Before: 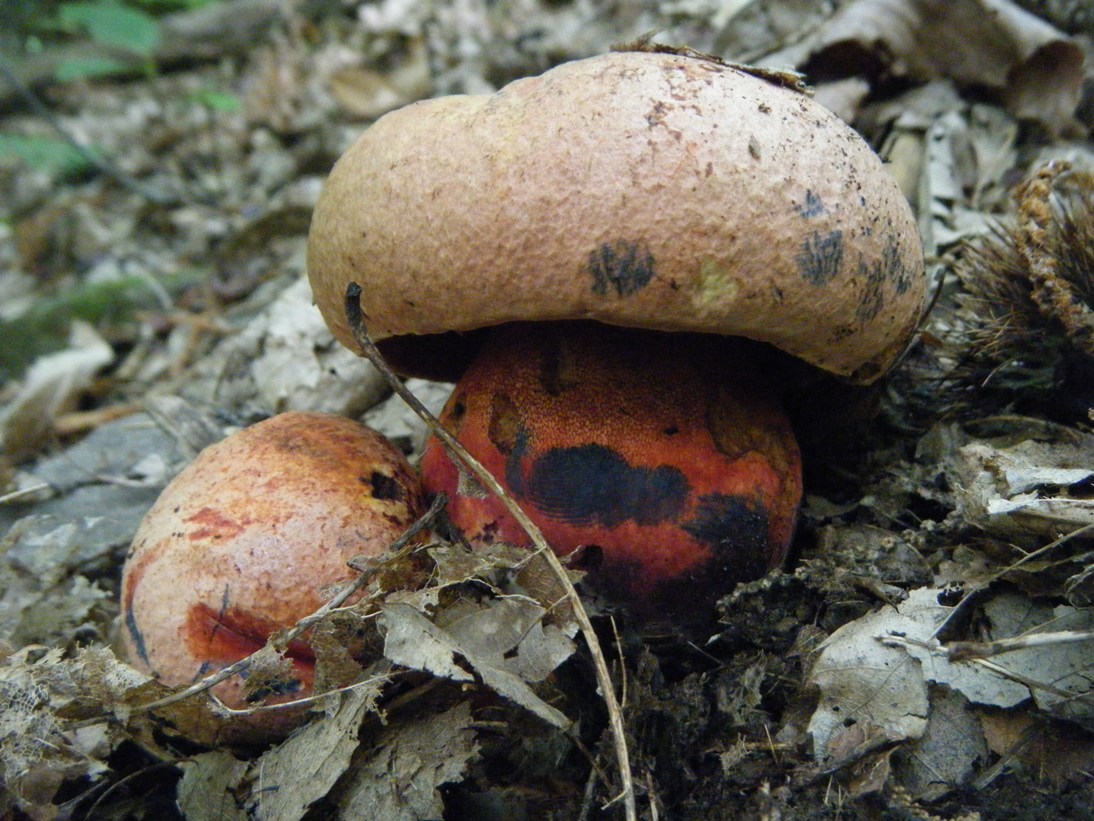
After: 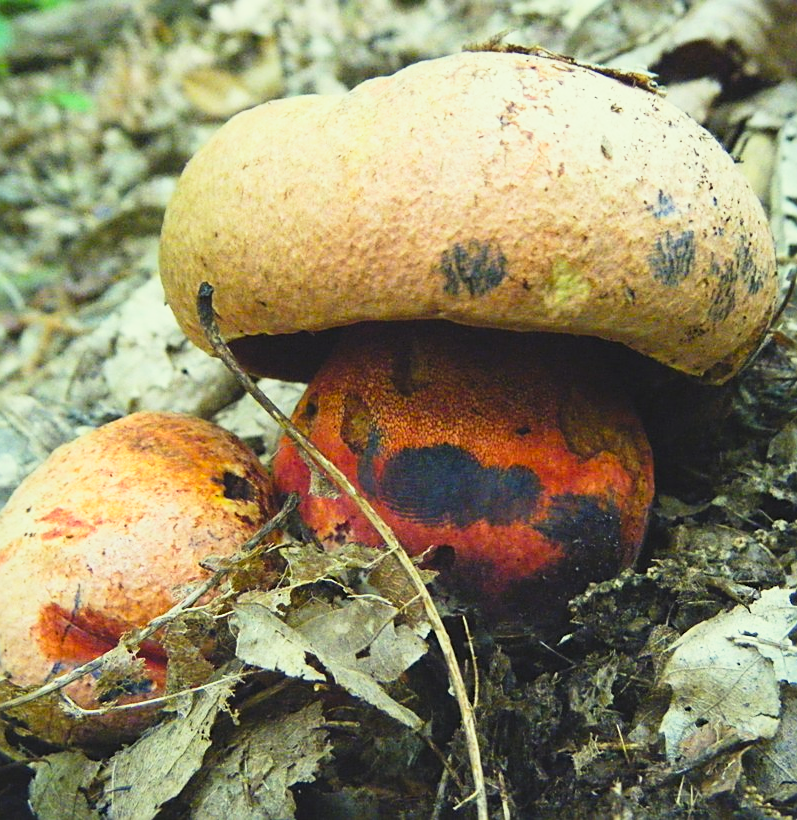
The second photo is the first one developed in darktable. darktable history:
color correction: highlights a* -5.66, highlights b* 11.26
crop: left 13.605%, top 0%, right 13.455%
sharpen: on, module defaults
base curve: curves: ch0 [(0, 0) (0.088, 0.125) (0.176, 0.251) (0.354, 0.501) (0.613, 0.749) (1, 0.877)], exposure shift 0.01, preserve colors none
color balance rgb: power › luminance 1.692%, perceptual saturation grading › global saturation 10.082%, perceptual brilliance grading › global brilliance -1.342%, perceptual brilliance grading › highlights -1.118%, perceptual brilliance grading › mid-tones -1.936%, perceptual brilliance grading › shadows -0.645%, global vibrance 15.093%
exposure: black level correction -0.005, exposure 0.049 EV, compensate highlight preservation false
contrast brightness saturation: contrast 0.202, brightness 0.162, saturation 0.225
